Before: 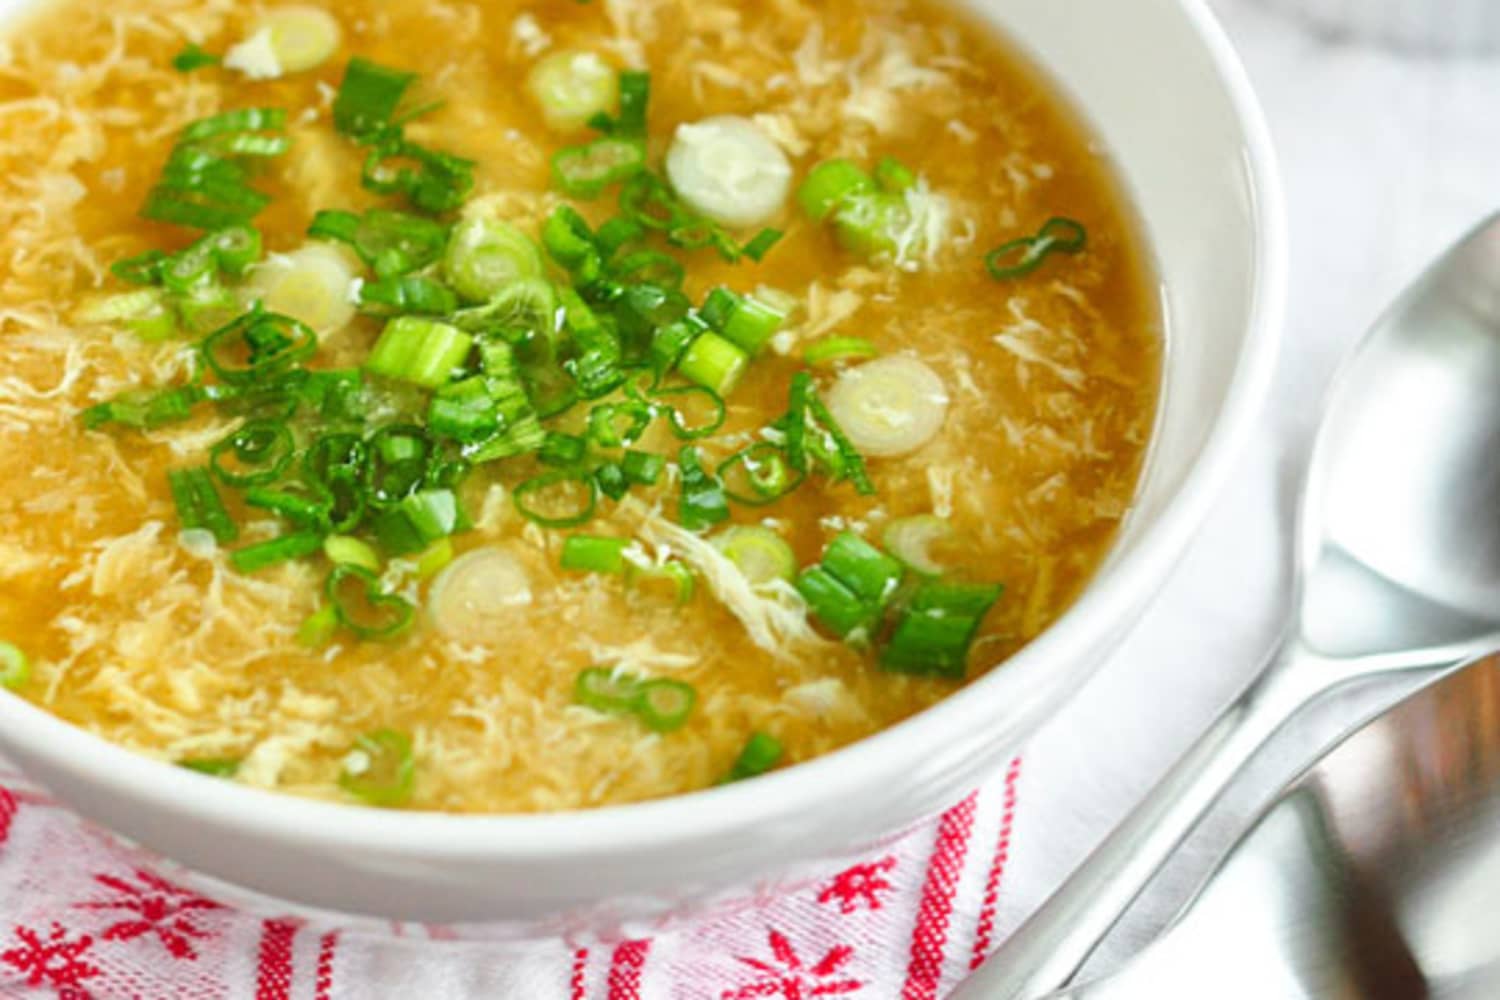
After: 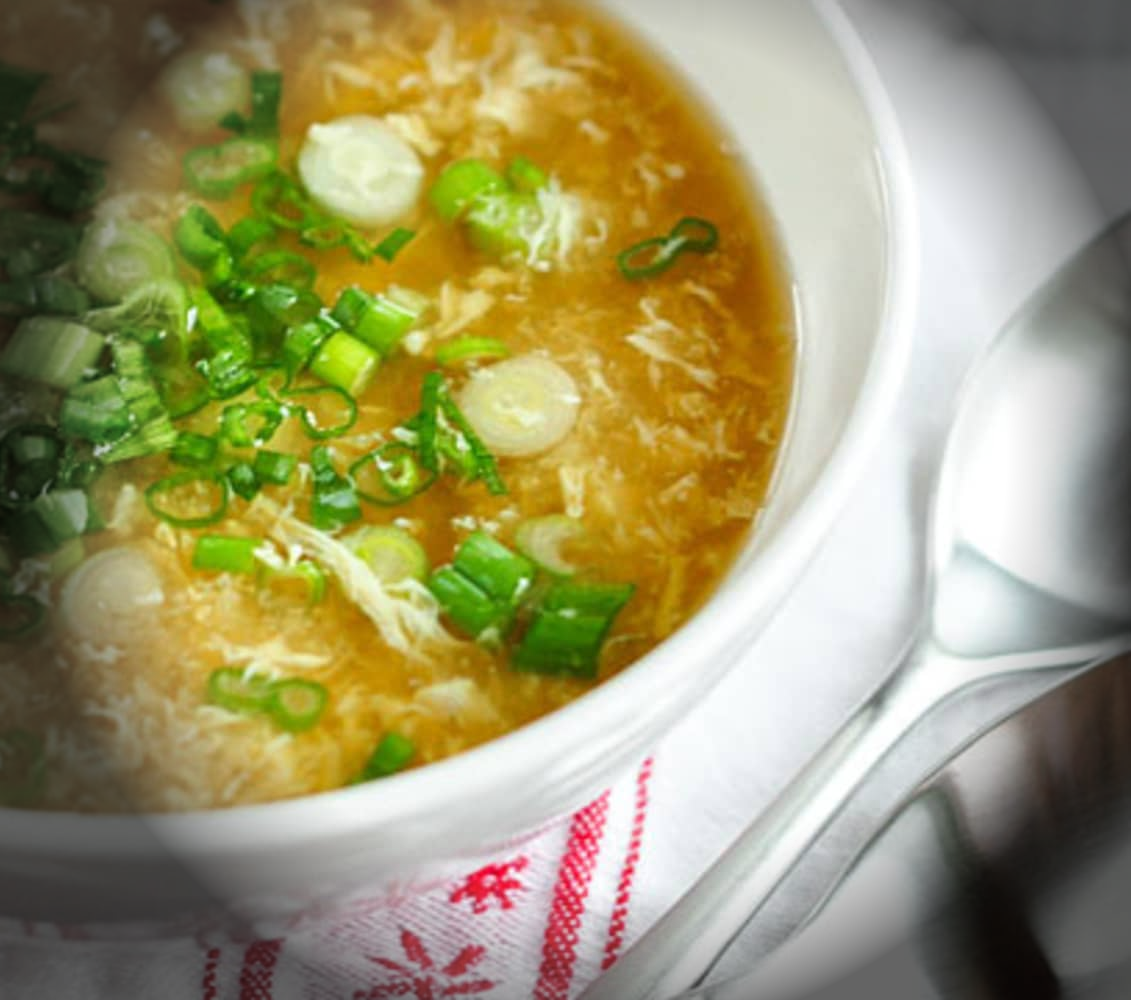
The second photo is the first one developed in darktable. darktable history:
crop and rotate: left 24.6%
vignetting: fall-off start 76.42%, fall-off radius 27.36%, brightness -0.872, center (0.037, -0.09), width/height ratio 0.971
